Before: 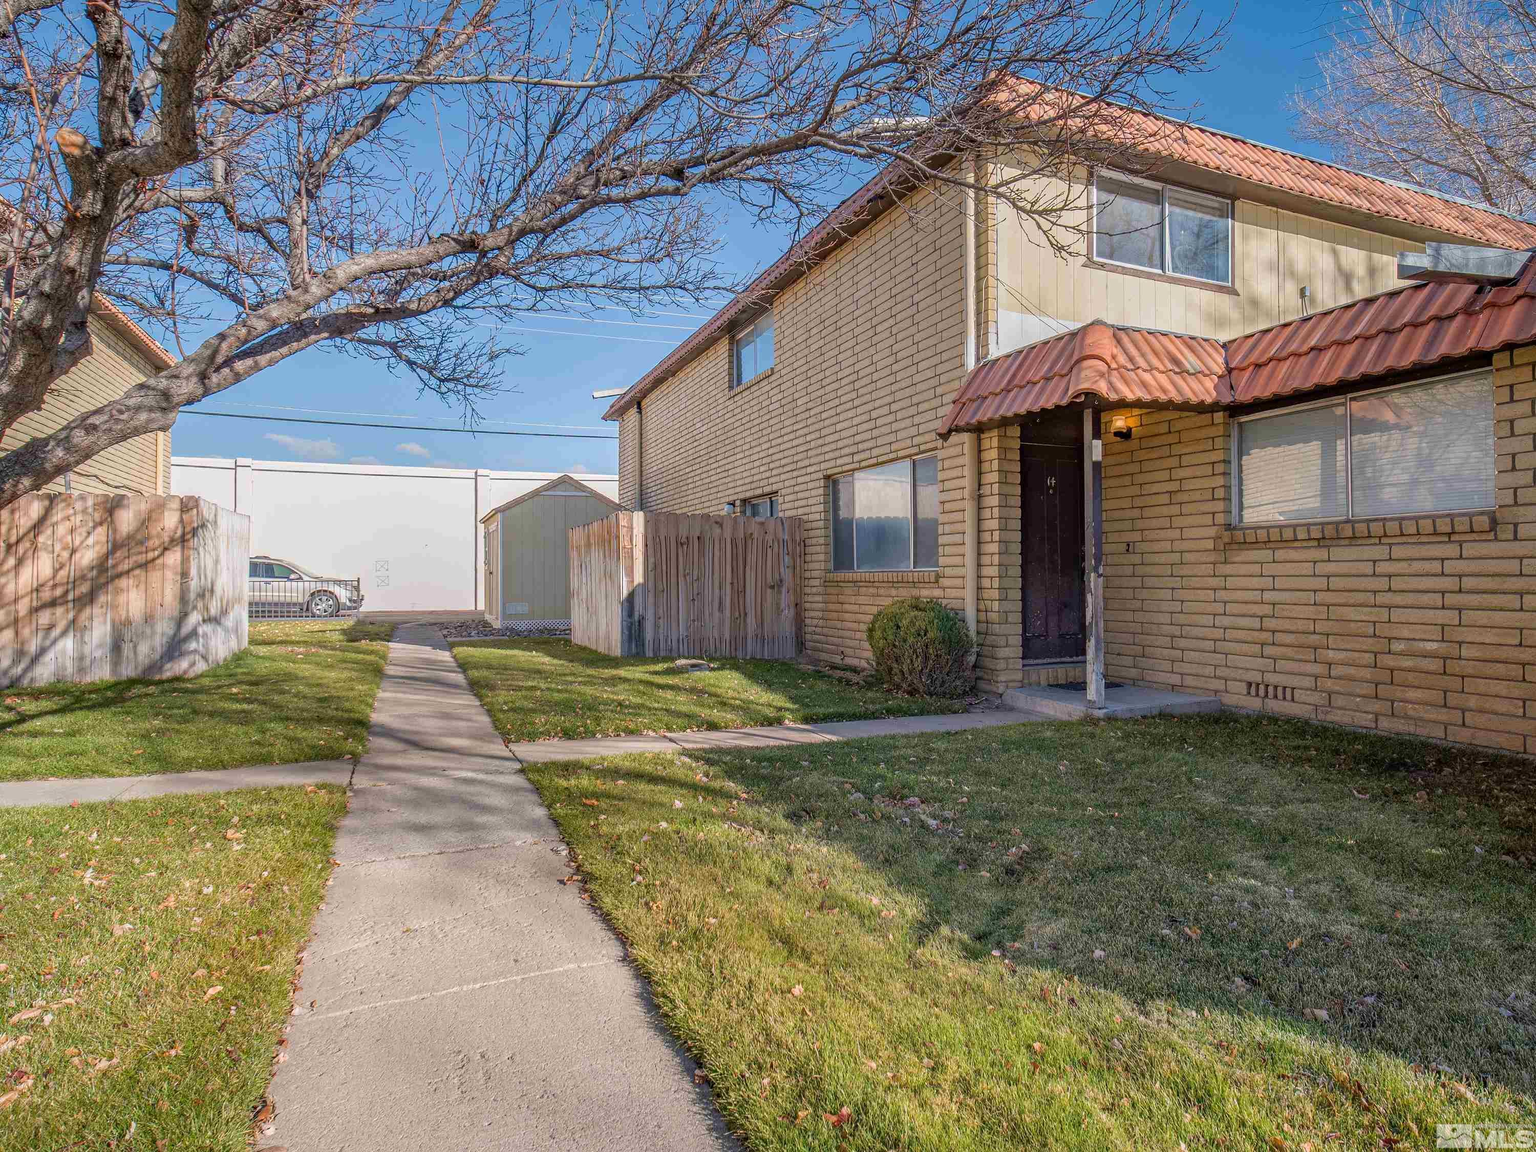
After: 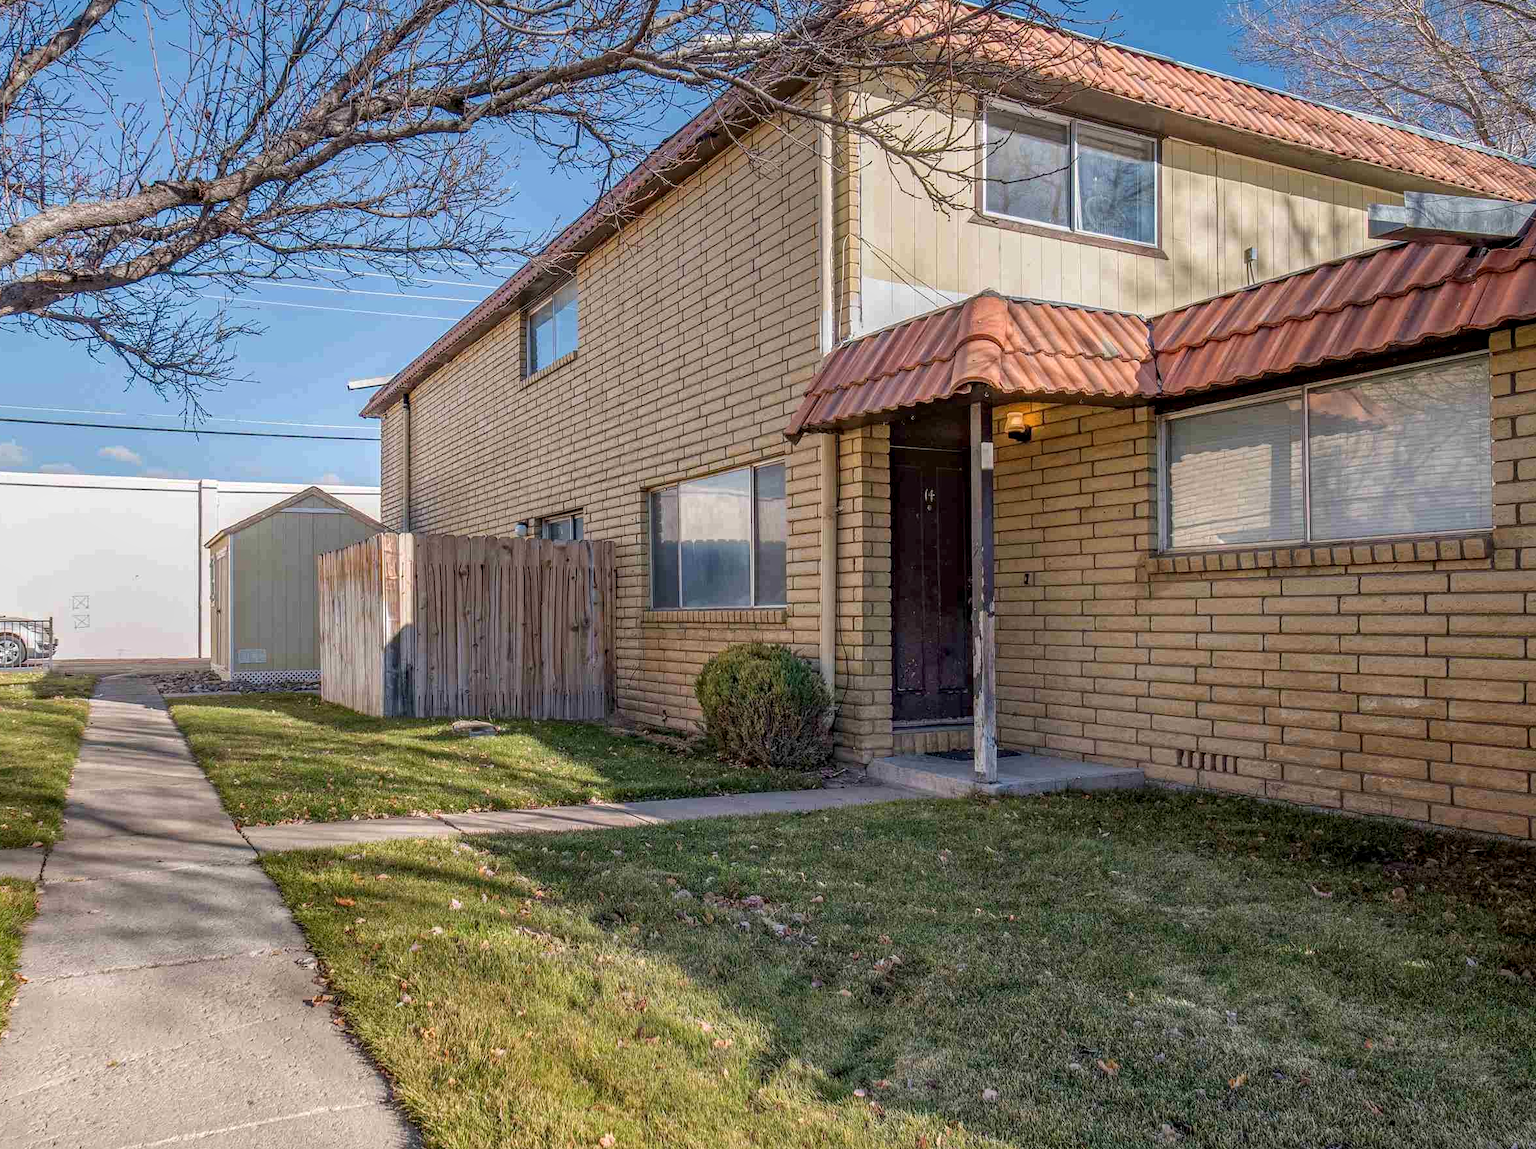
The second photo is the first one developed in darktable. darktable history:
local contrast: on, module defaults
crop and rotate: left 20.74%, top 7.912%, right 0.375%, bottom 13.378%
